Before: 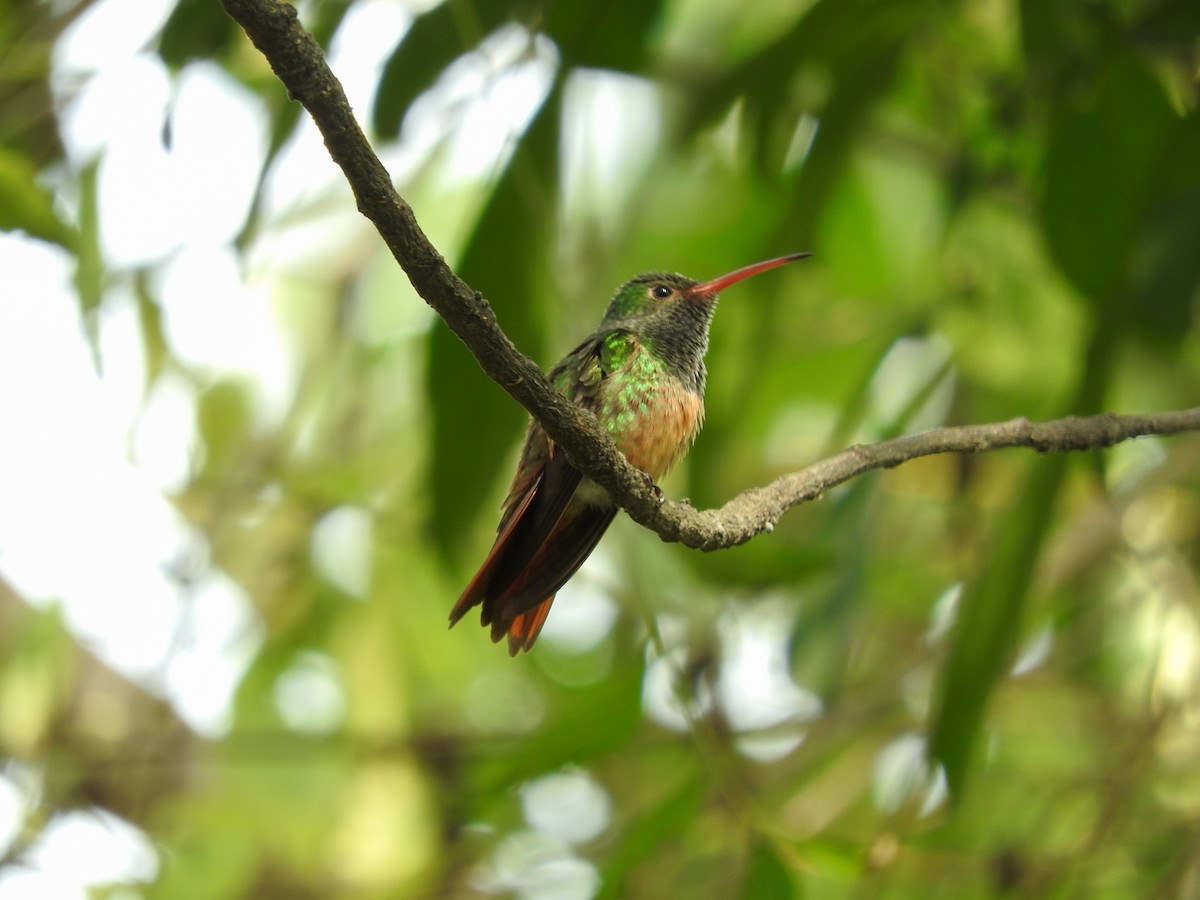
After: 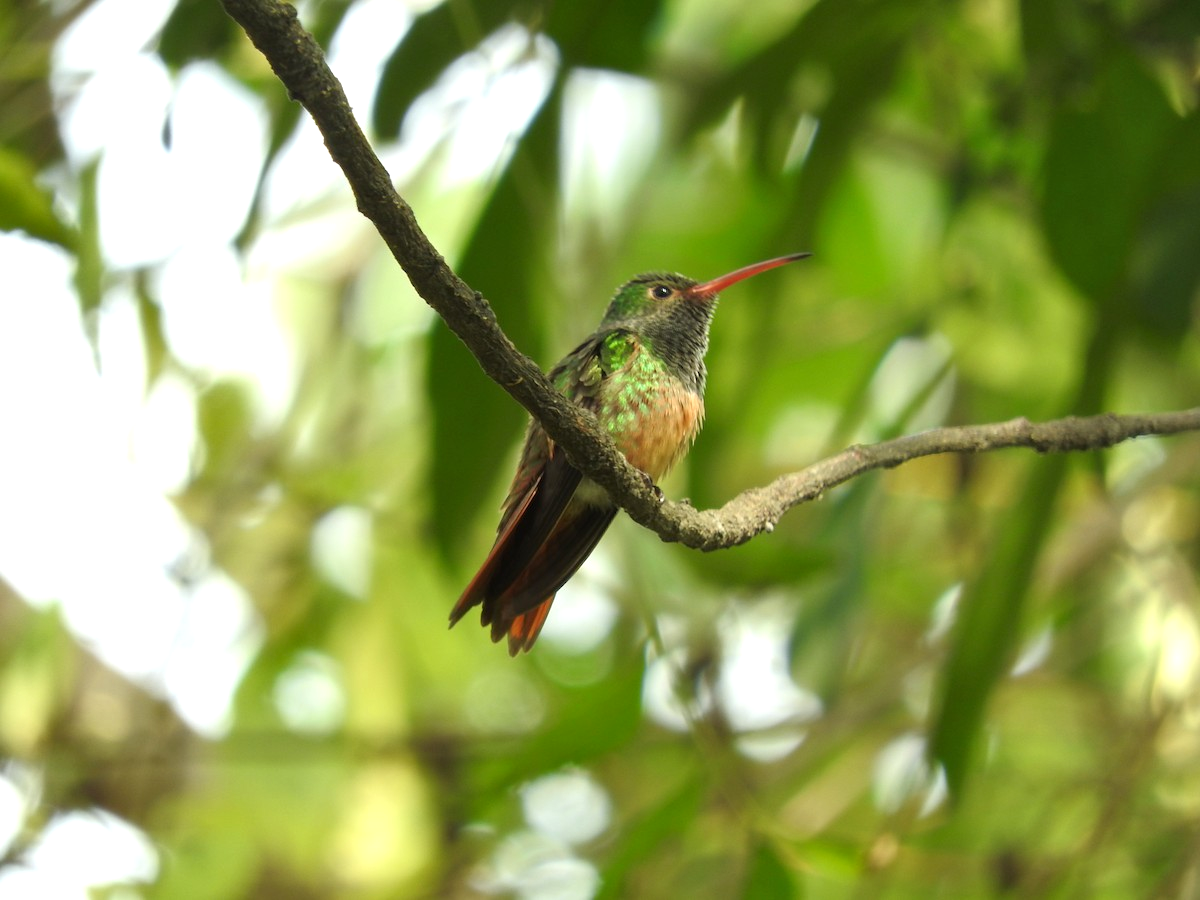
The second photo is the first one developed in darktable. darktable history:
shadows and highlights: shadows 37.27, highlights -28.18, soften with gaussian
exposure: exposure 0.3 EV, compensate highlight preservation false
